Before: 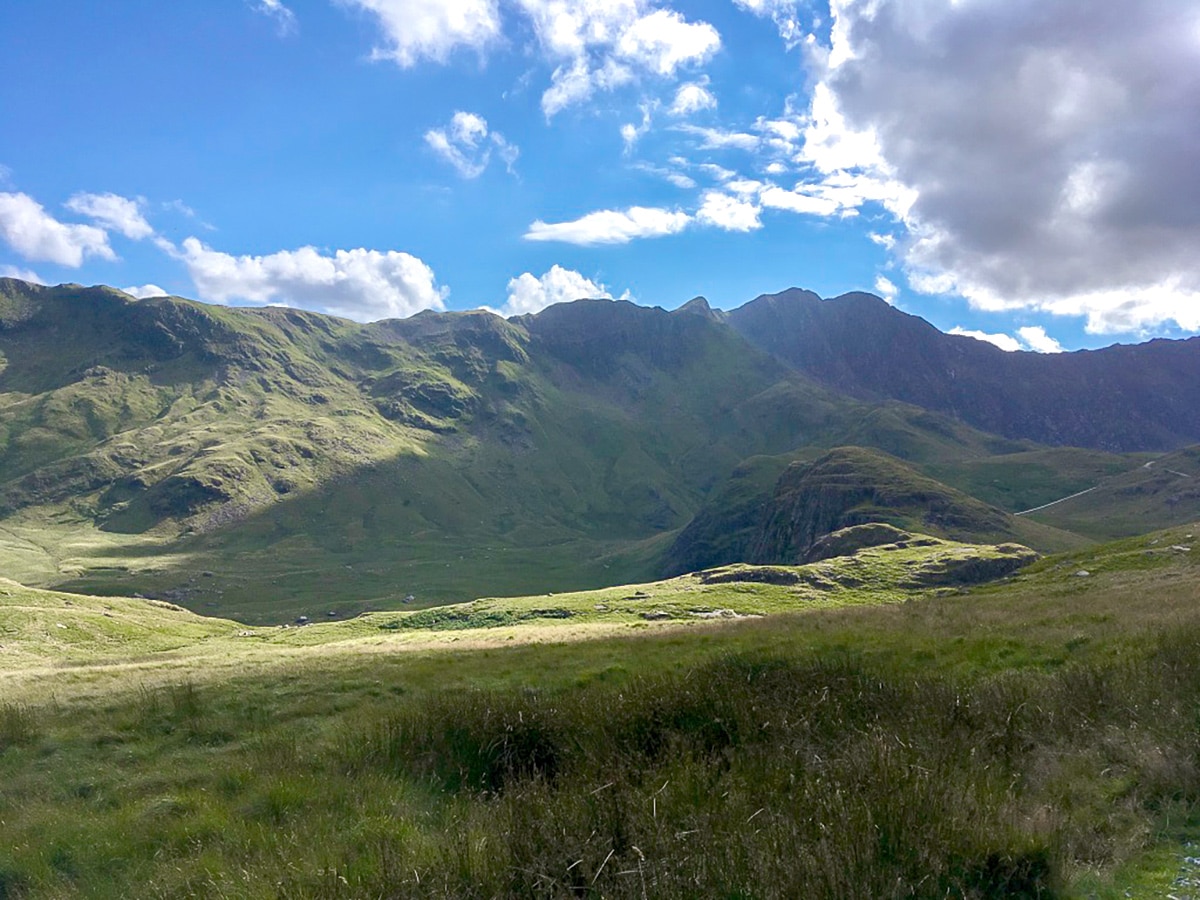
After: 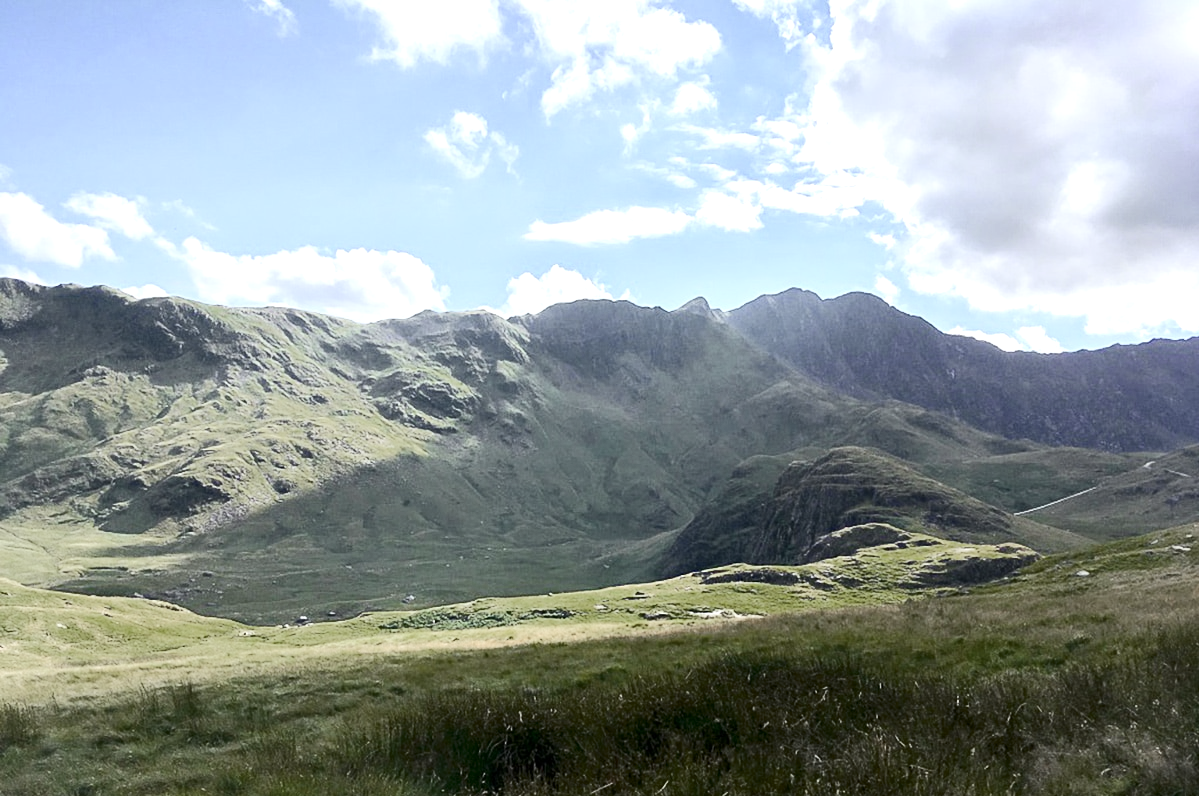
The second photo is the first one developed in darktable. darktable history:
exposure: exposure 0.722 EV, compensate highlight preservation false
white balance: red 0.978, blue 0.999
crop and rotate: top 0%, bottom 11.49%
color zones: curves: ch0 [(0, 0.48) (0.209, 0.398) (0.305, 0.332) (0.429, 0.493) (0.571, 0.5) (0.714, 0.5) (0.857, 0.5) (1, 0.48)]; ch1 [(0, 0.736) (0.143, 0.625) (0.225, 0.371) (0.429, 0.256) (0.571, 0.241) (0.714, 0.213) (0.857, 0.48) (1, 0.736)]; ch2 [(0, 0.448) (0.143, 0.498) (0.286, 0.5) (0.429, 0.5) (0.571, 0.5) (0.714, 0.5) (0.857, 0.5) (1, 0.448)]
contrast brightness saturation: contrast 0.28
tone equalizer: on, module defaults
